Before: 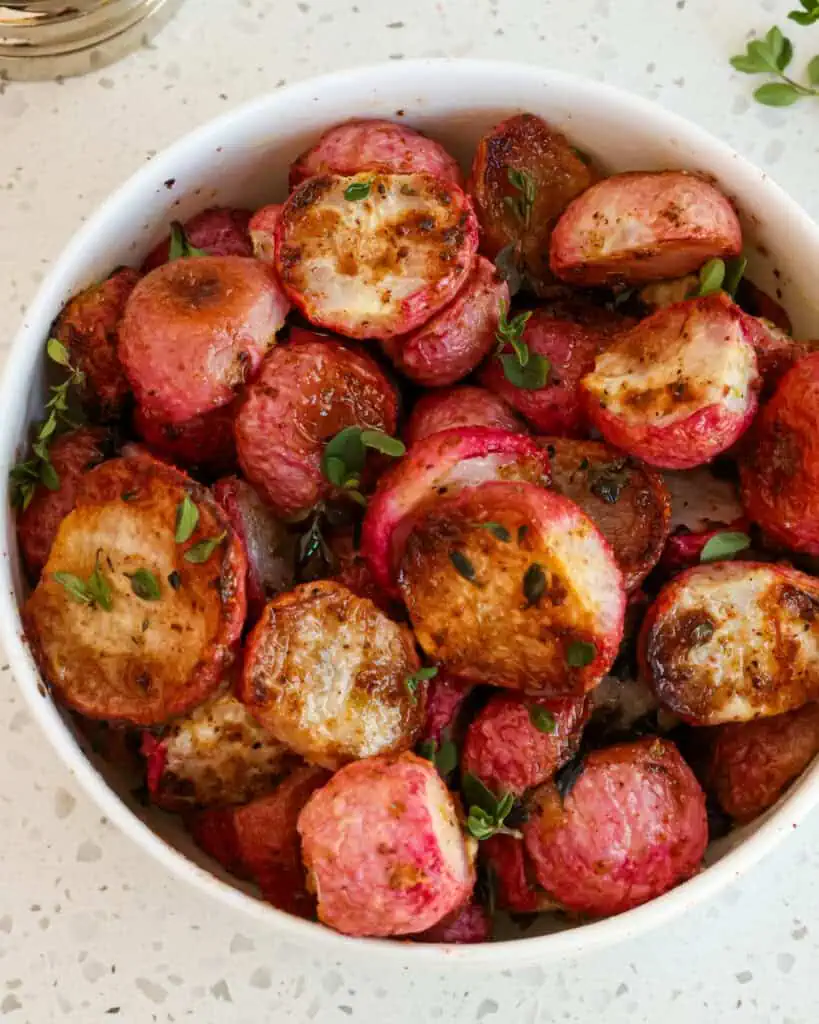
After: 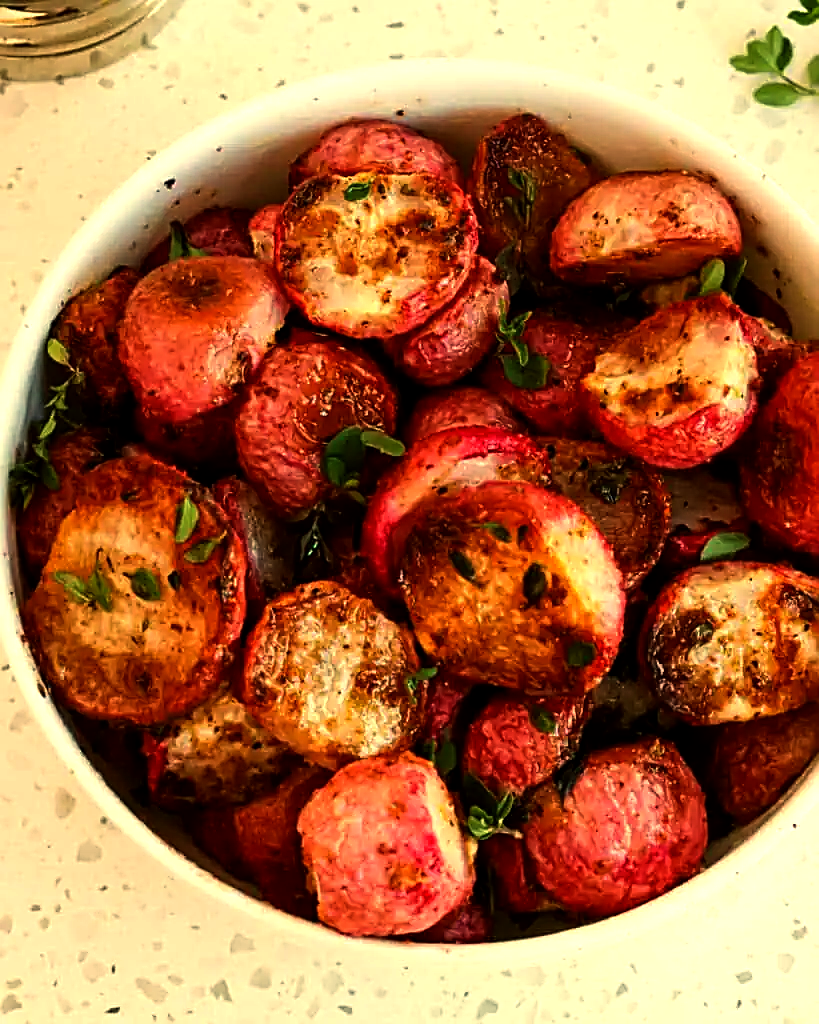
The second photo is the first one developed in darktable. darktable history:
sharpen: radius 2.584, amount 0.688
color balance: mode lift, gamma, gain (sRGB), lift [1.014, 0.966, 0.918, 0.87], gamma [0.86, 0.734, 0.918, 0.976], gain [1.063, 1.13, 1.063, 0.86]
